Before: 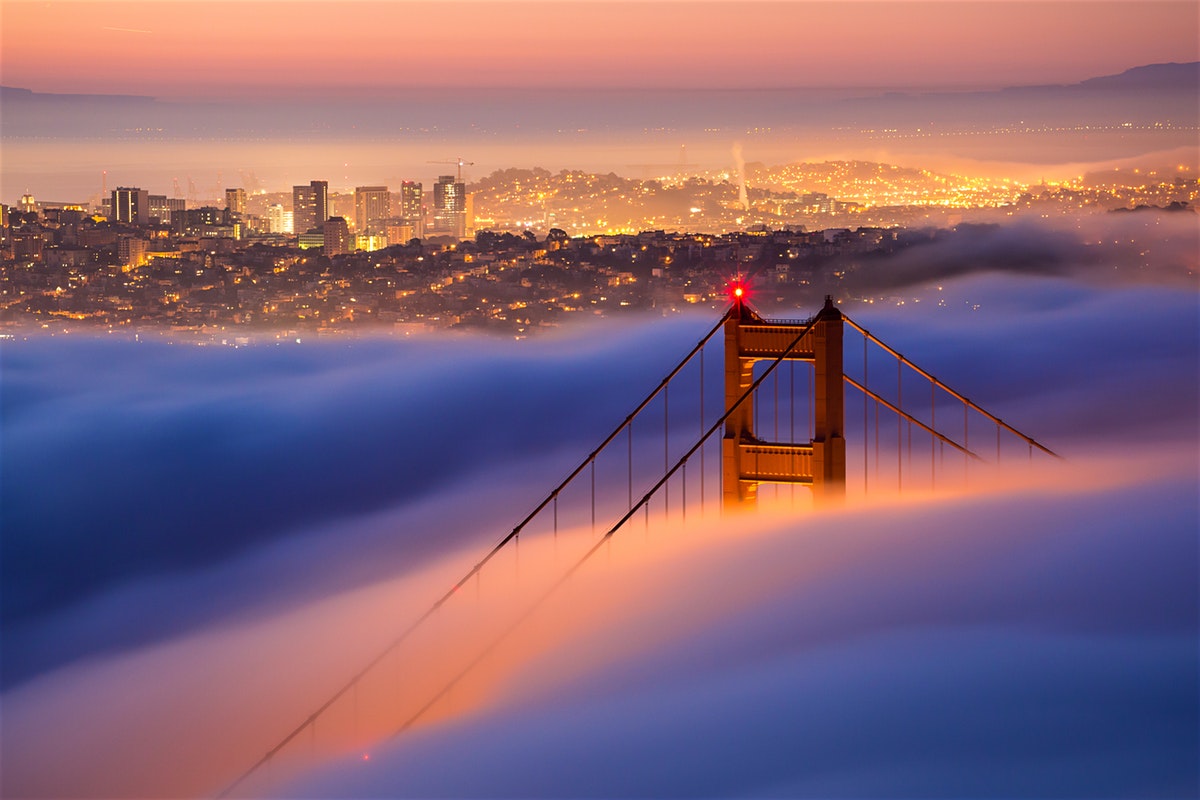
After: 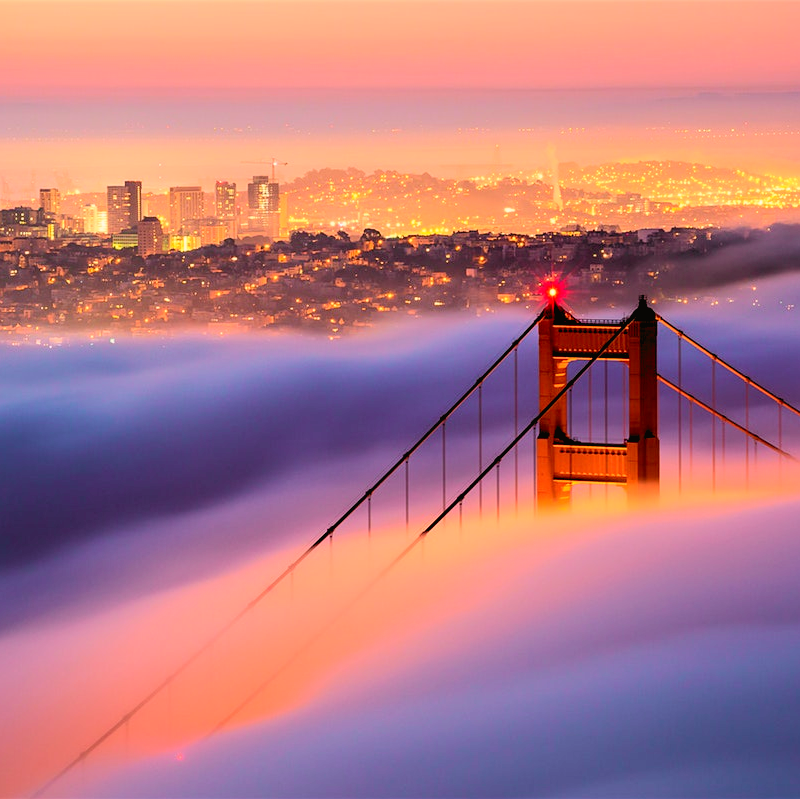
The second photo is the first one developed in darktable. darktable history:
tone curve: curves: ch0 [(0, 0.017) (0.239, 0.277) (0.508, 0.593) (0.826, 0.855) (1, 0.945)]; ch1 [(0, 0) (0.401, 0.42) (0.442, 0.47) (0.492, 0.498) (0.511, 0.504) (0.555, 0.586) (0.681, 0.739) (1, 1)]; ch2 [(0, 0) (0.411, 0.433) (0.5, 0.504) (0.545, 0.574) (1, 1)], color space Lab, independent channels, preserve colors none
crop and rotate: left 15.546%, right 17.787%
rgb levels: levels [[0.01, 0.419, 0.839], [0, 0.5, 1], [0, 0.5, 1]]
